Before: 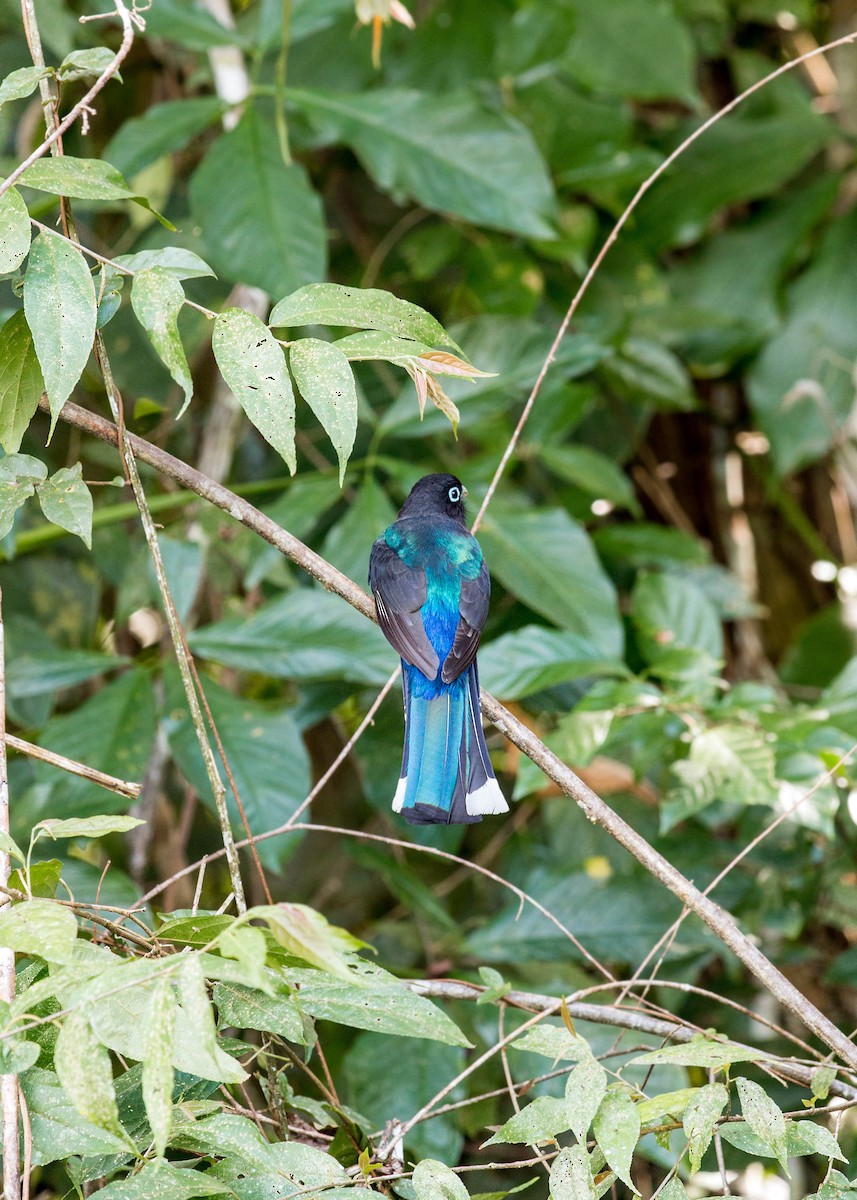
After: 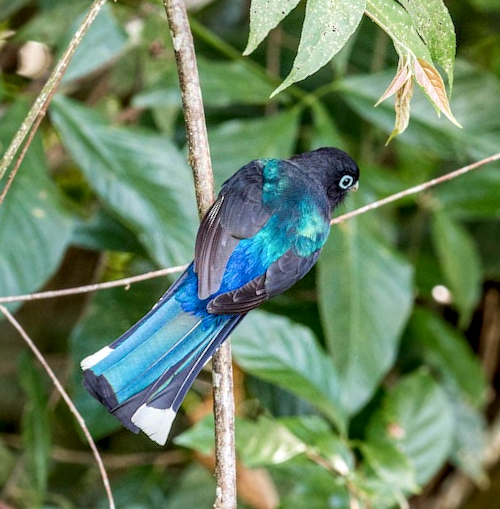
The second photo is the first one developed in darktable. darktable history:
local contrast: detail 130%
crop and rotate: angle -44.58°, top 16.325%, right 0.998%, bottom 11.727%
